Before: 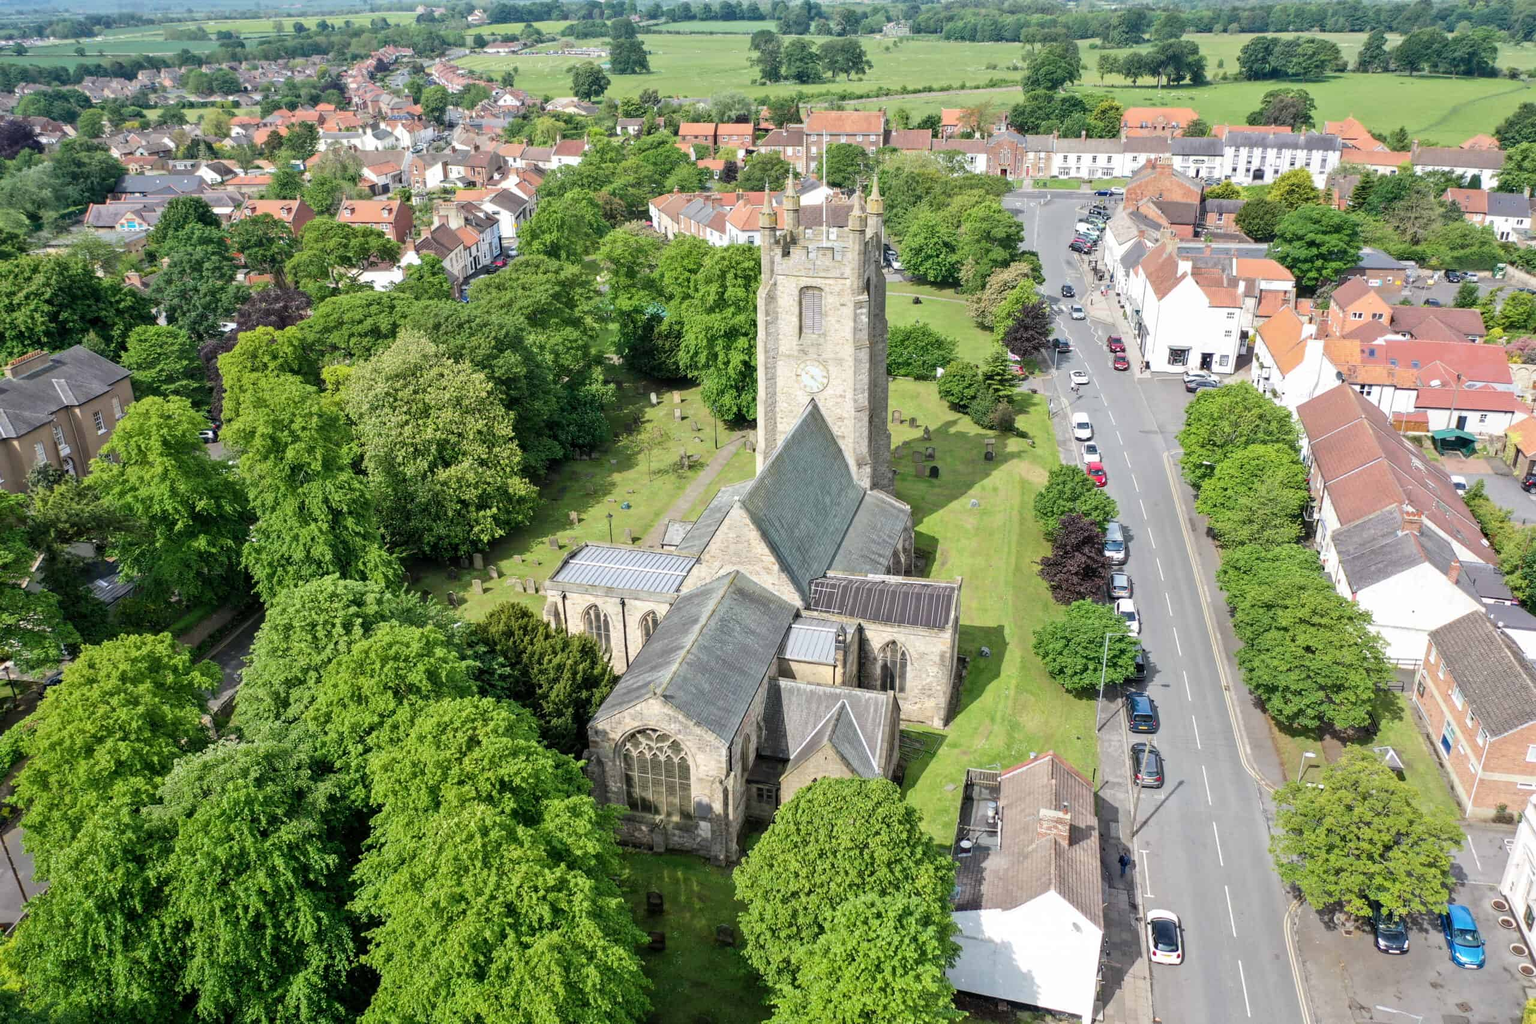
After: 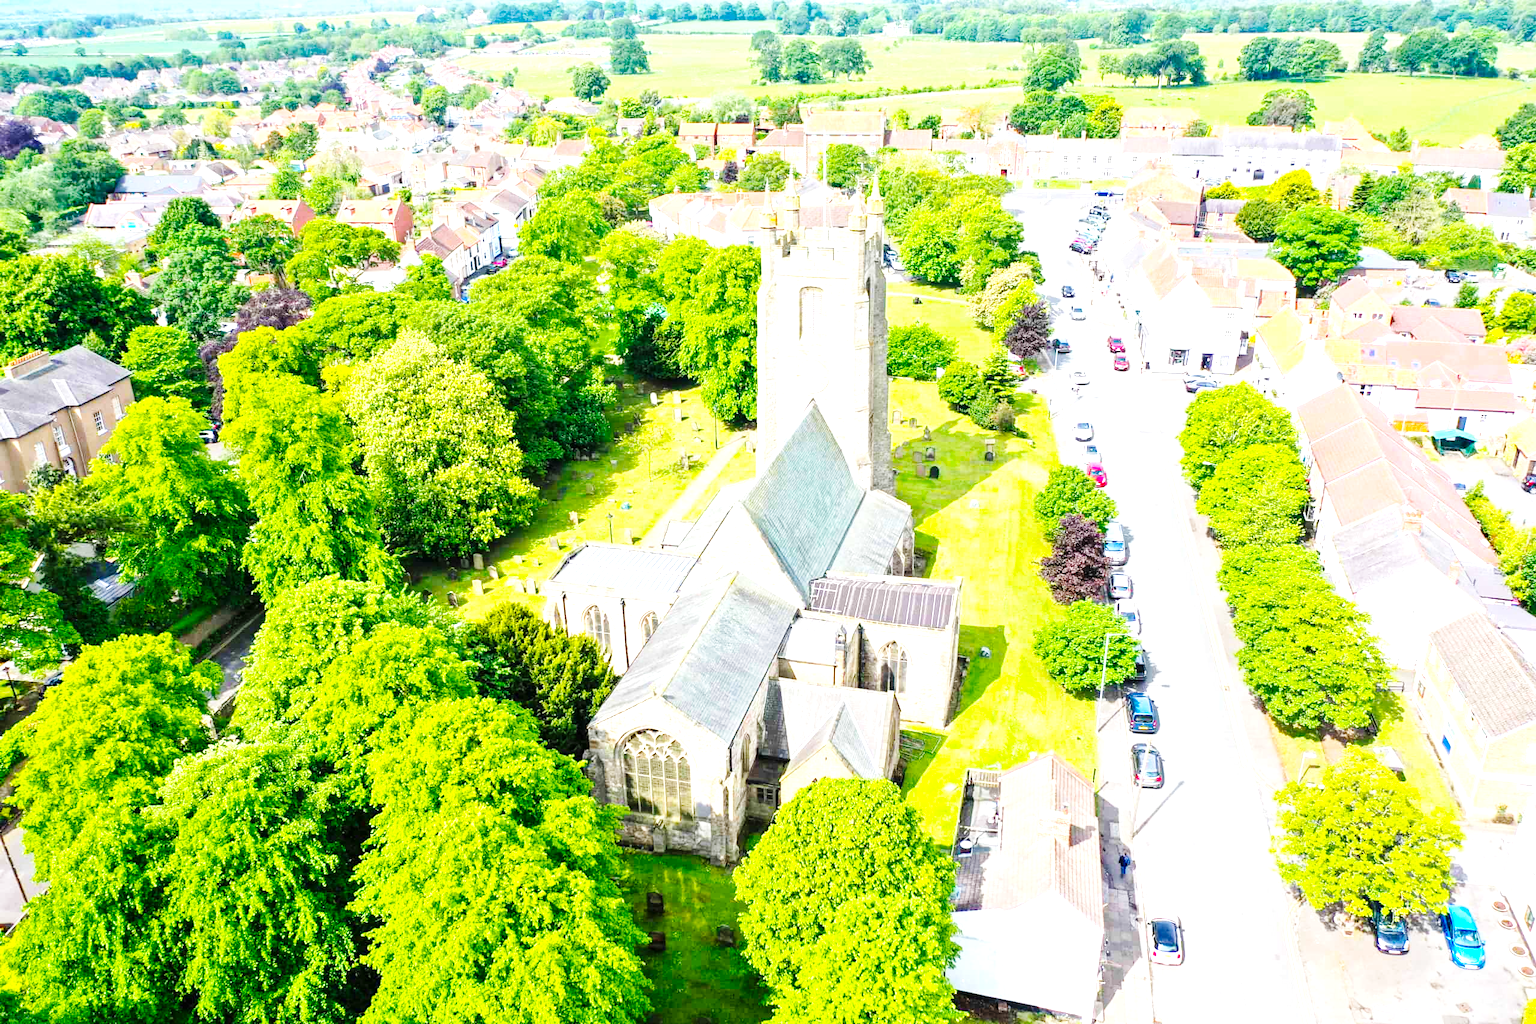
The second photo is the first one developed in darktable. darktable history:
color balance rgb: linear chroma grading › global chroma 15%, perceptual saturation grading › global saturation 30%
base curve: curves: ch0 [(0, 0) (0.032, 0.025) (0.121, 0.166) (0.206, 0.329) (0.605, 0.79) (1, 1)], preserve colors none
exposure: black level correction 0, exposure 1.379 EV, compensate exposure bias true, compensate highlight preservation false
